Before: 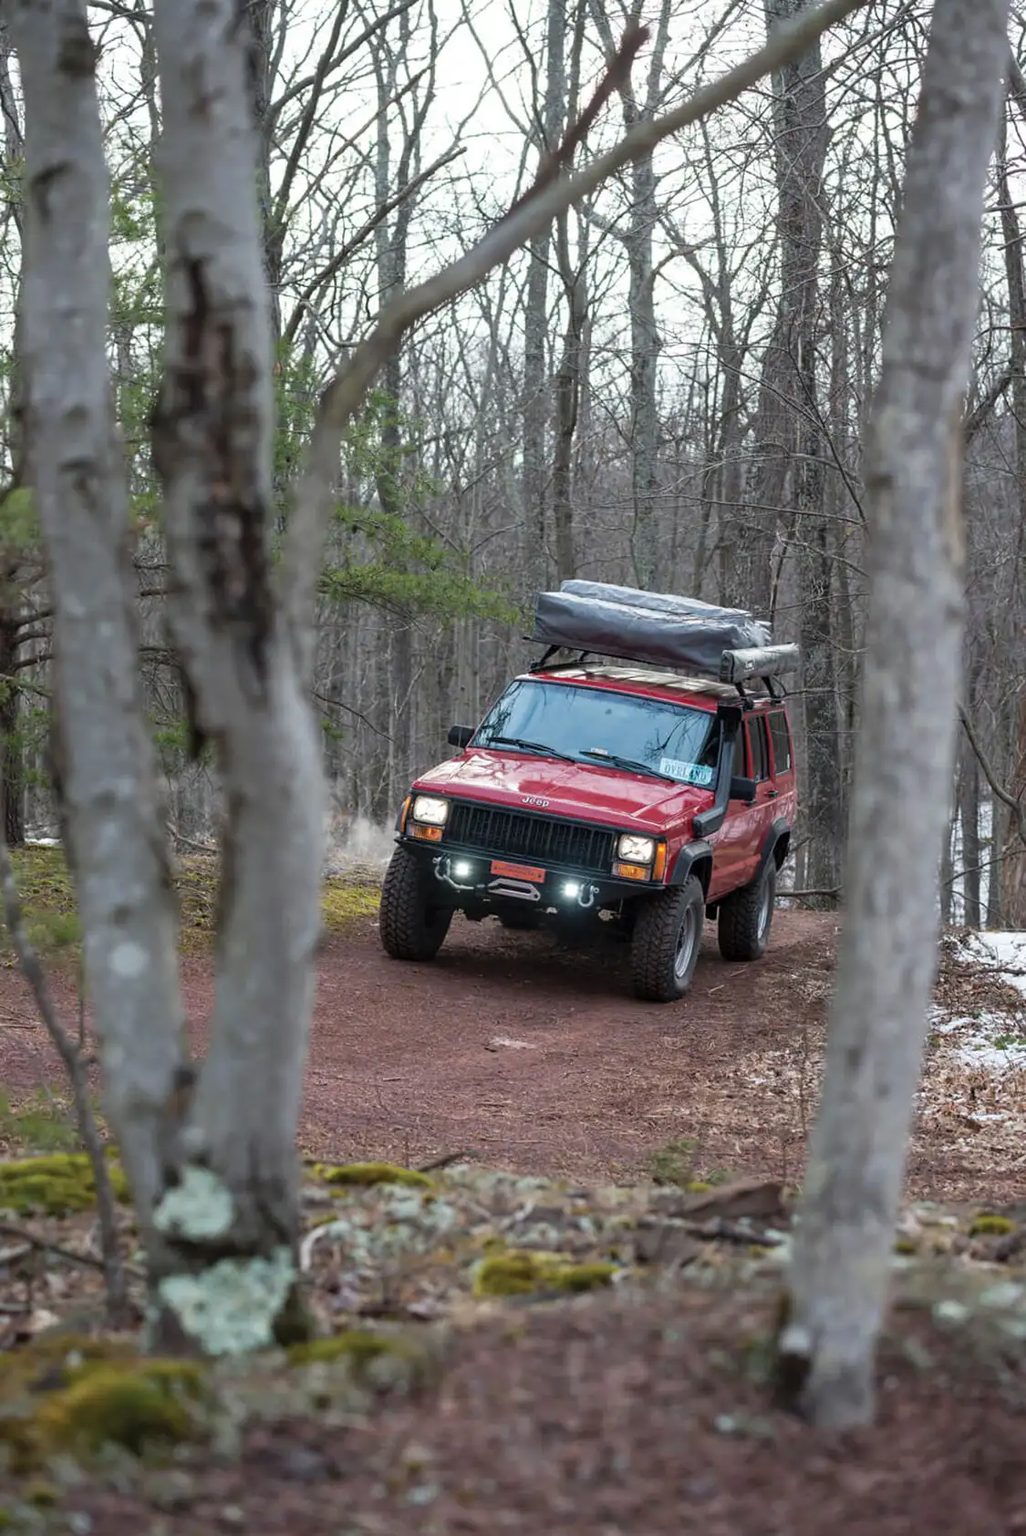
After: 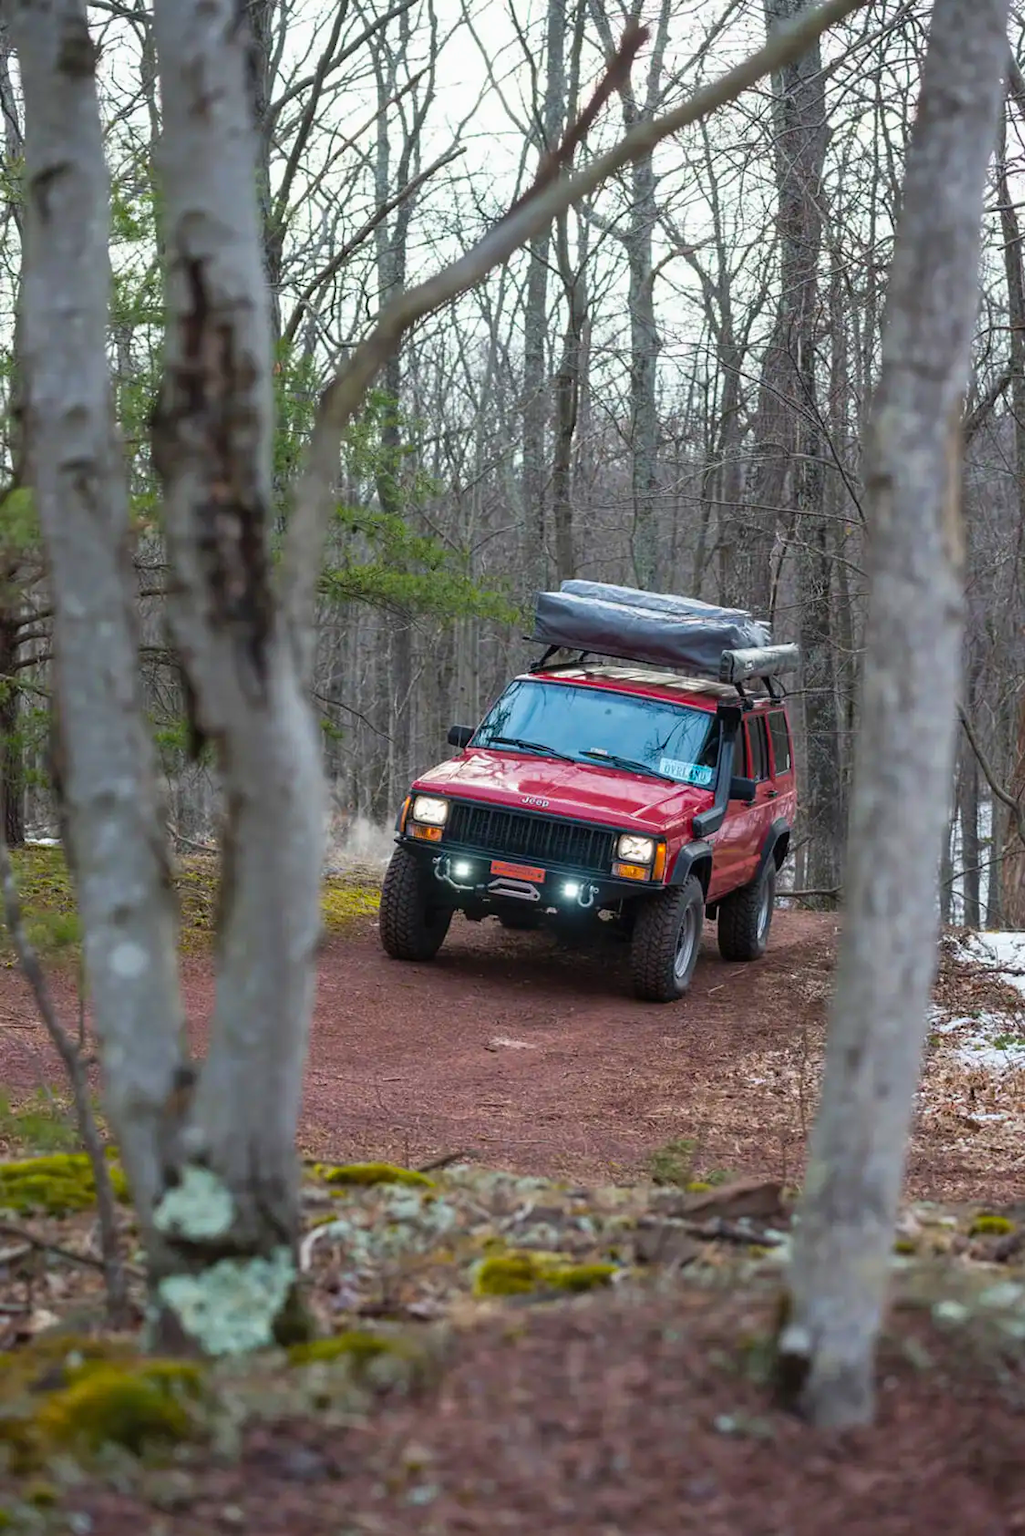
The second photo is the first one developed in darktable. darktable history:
contrast brightness saturation: contrast -0.02, brightness -0.01, saturation 0.03
color correction: highlights a* -0.137, highlights b* 0.137
color balance rgb: global vibrance 42.74%
